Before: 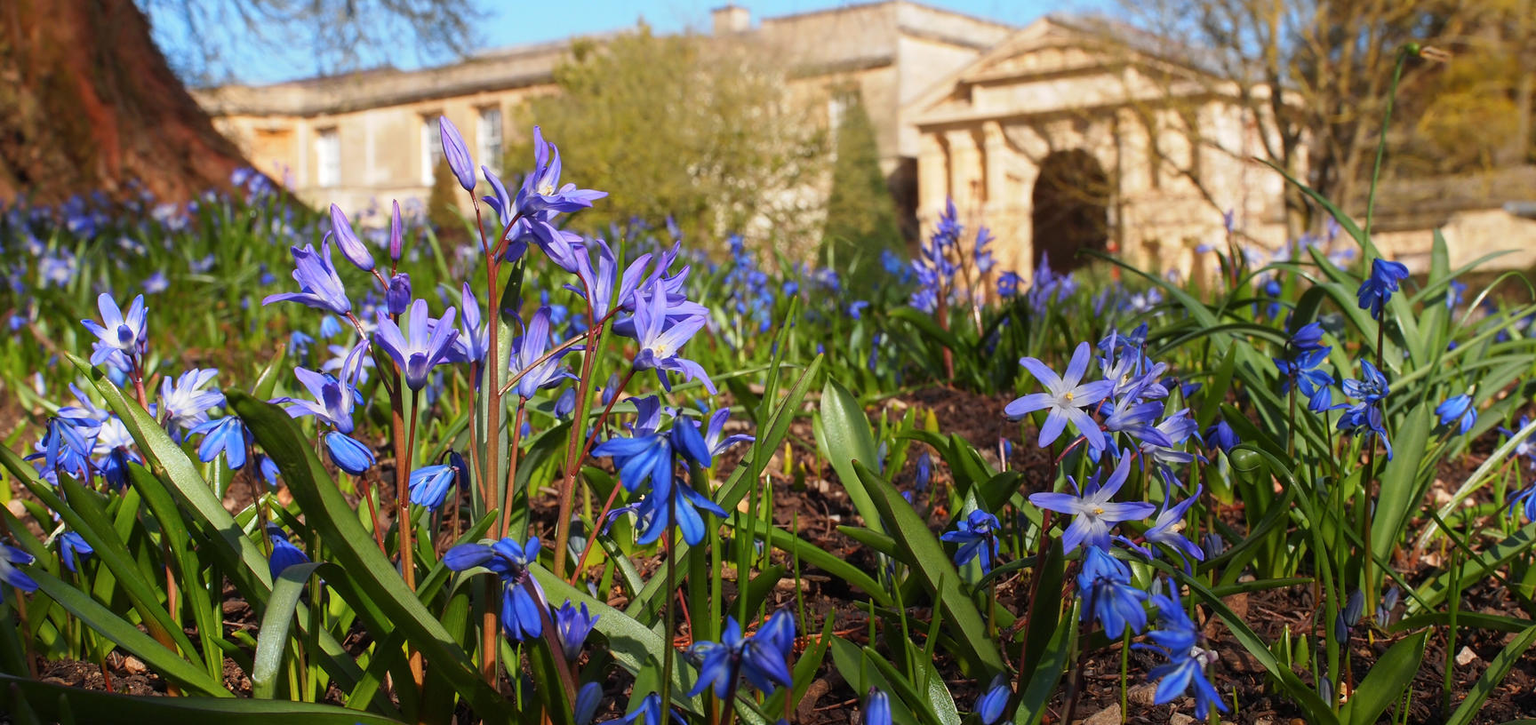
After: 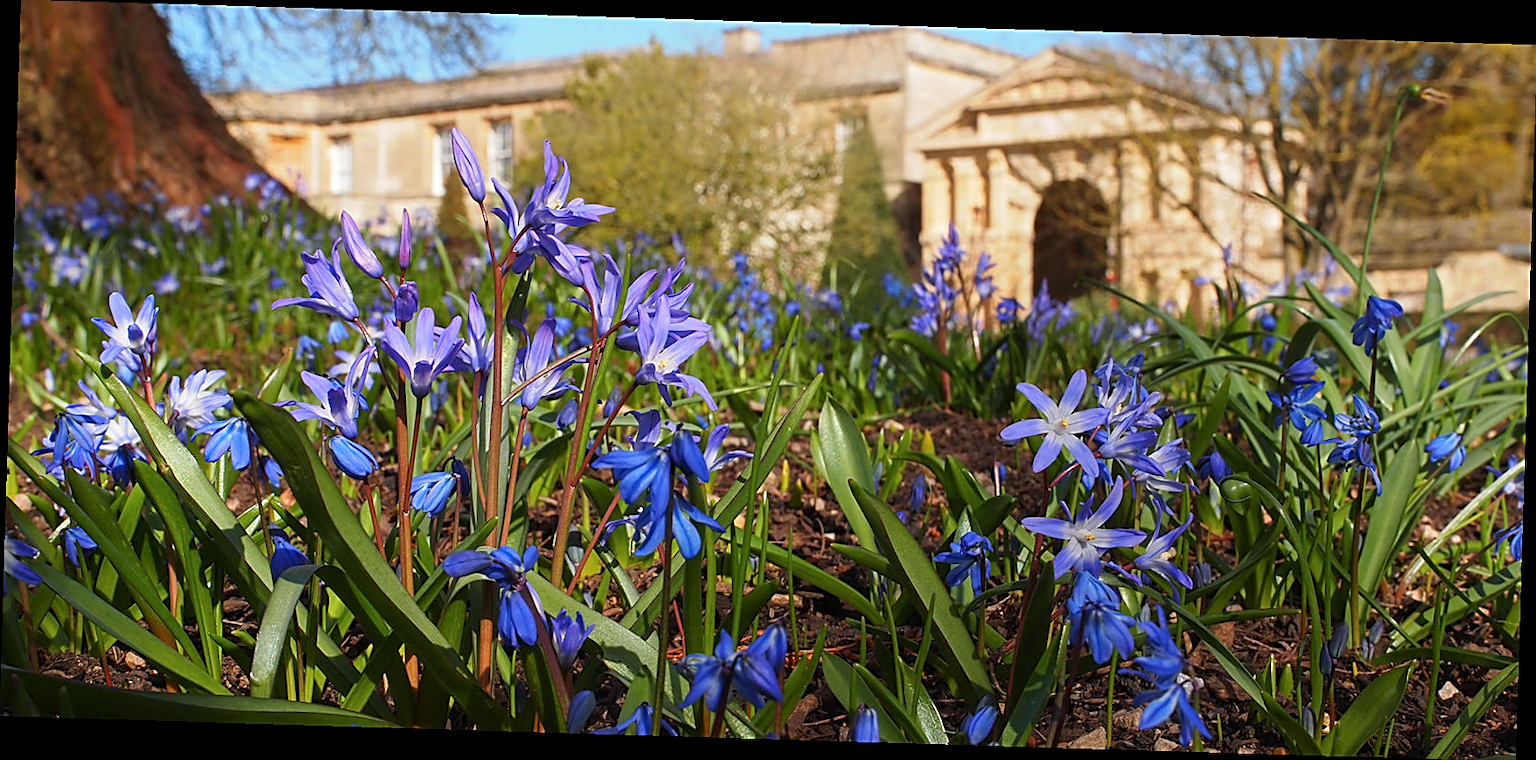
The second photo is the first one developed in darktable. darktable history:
rotate and perspective: rotation 1.72°, automatic cropping off
sharpen: amount 0.75
